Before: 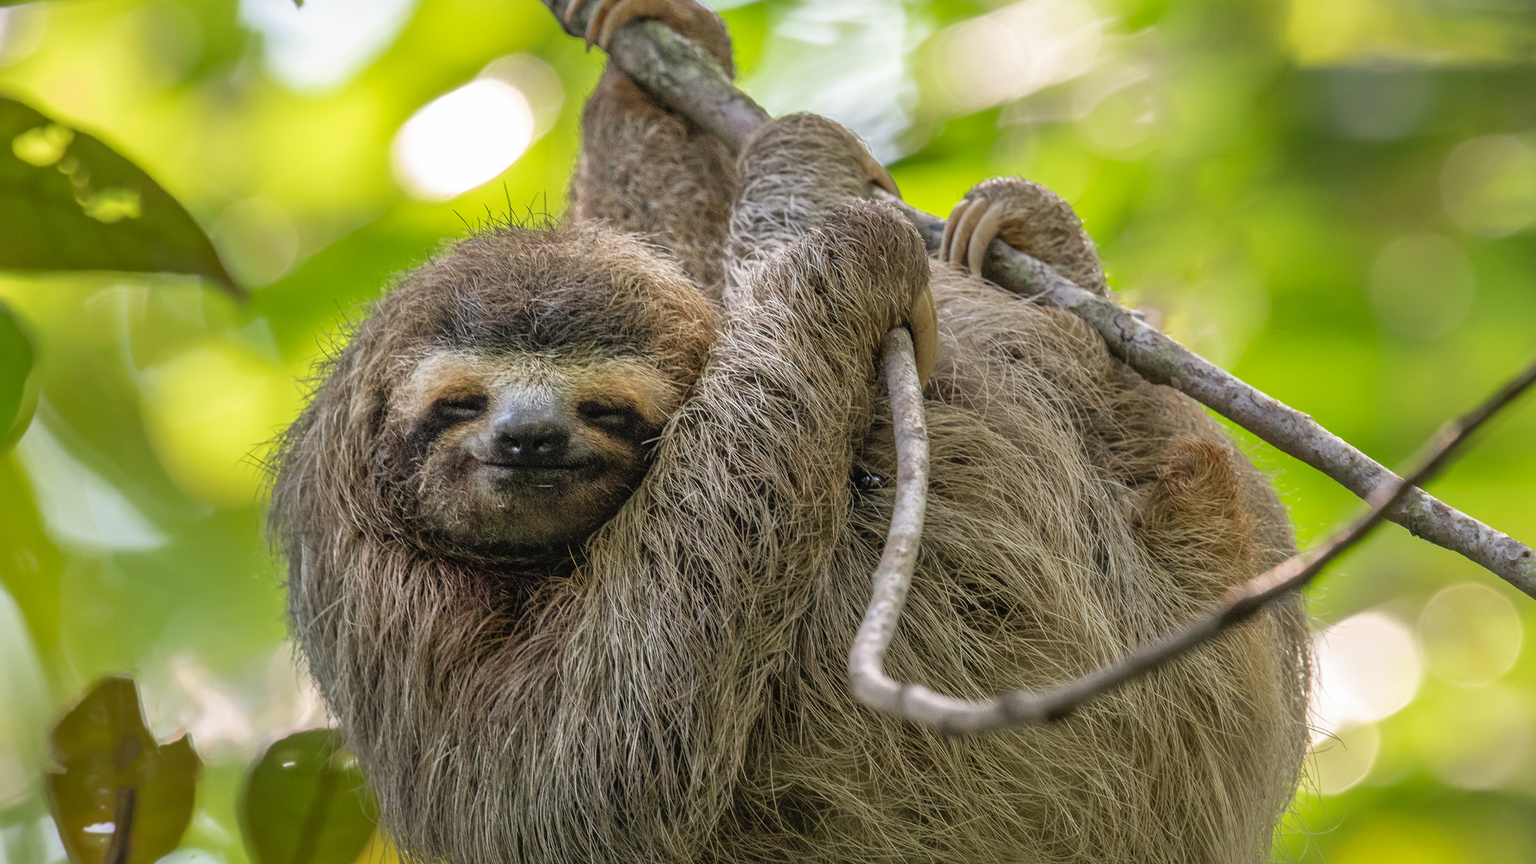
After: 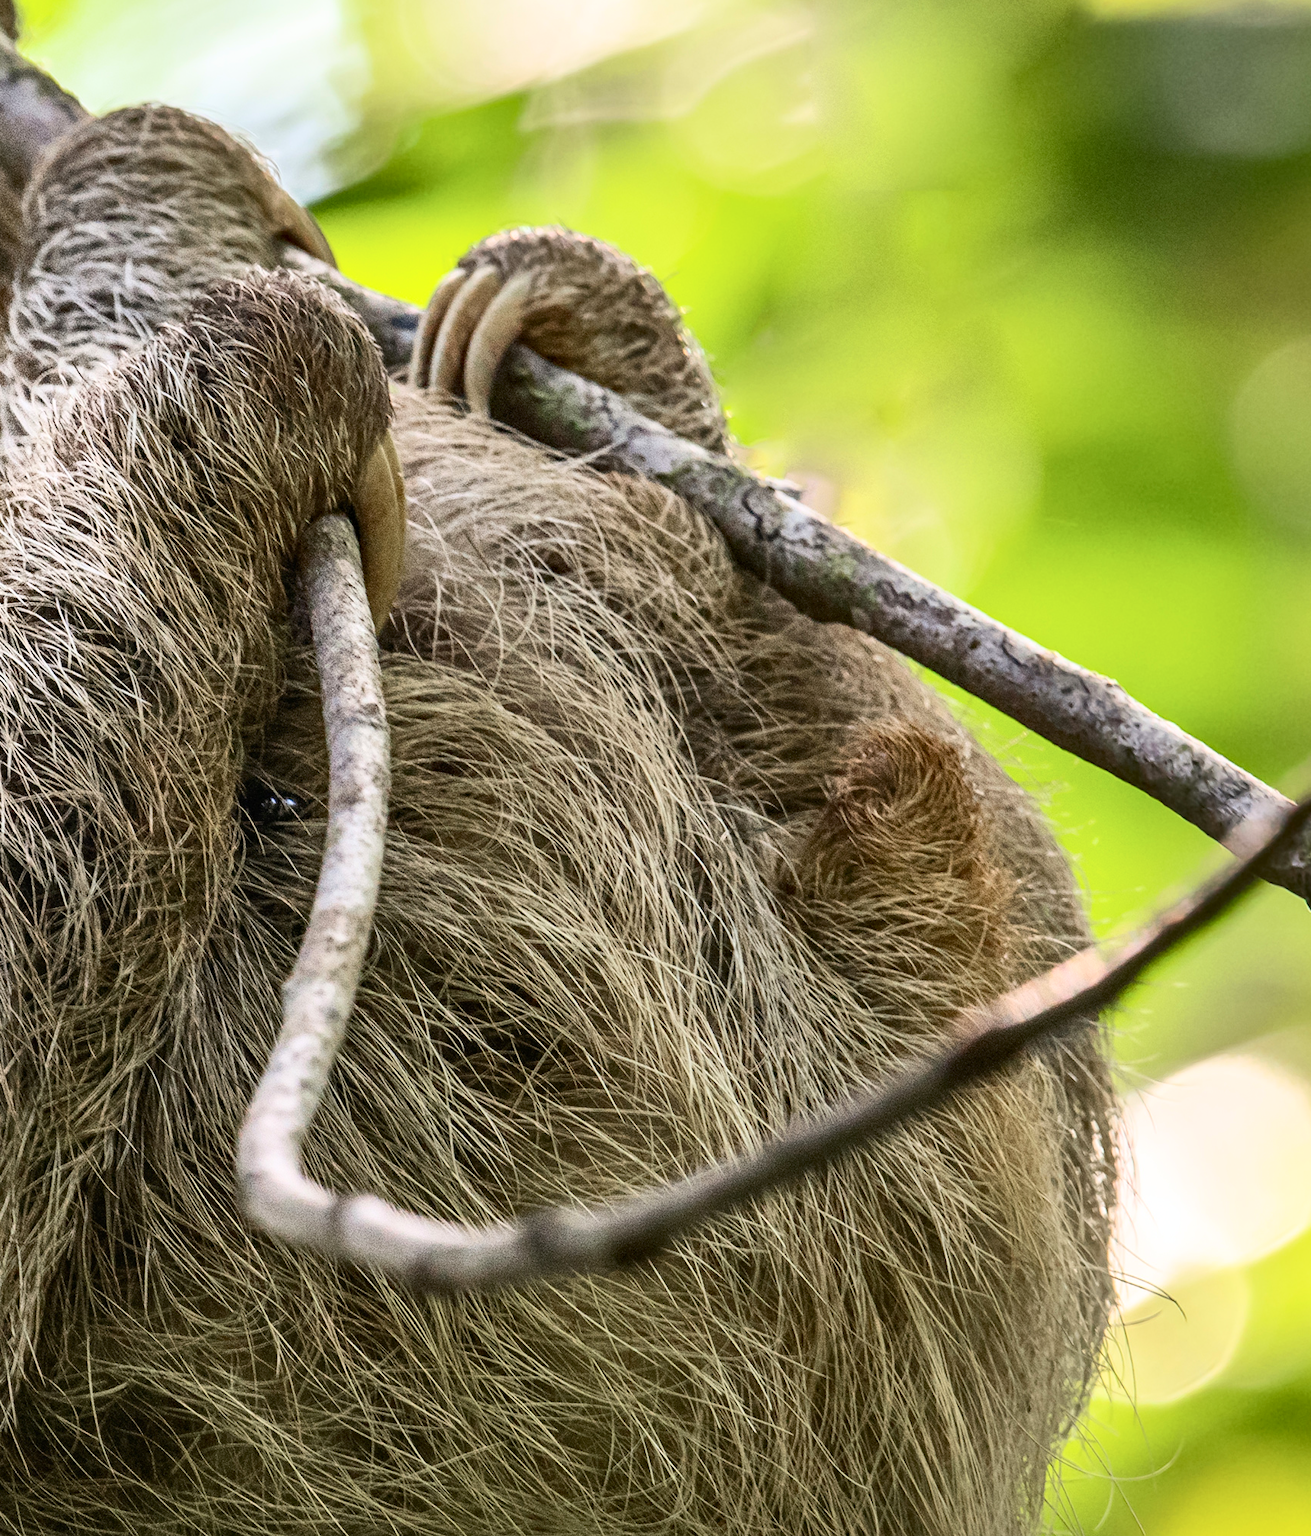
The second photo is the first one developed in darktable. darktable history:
tone equalizer: on, module defaults
shadows and highlights: shadows 29.7, highlights -30.44, low approximation 0.01, soften with gaussian
contrast brightness saturation: contrast 0.383, brightness 0.096
crop: left 47.211%, top 6.782%, right 8.012%
haze removal: compatibility mode true, adaptive false
